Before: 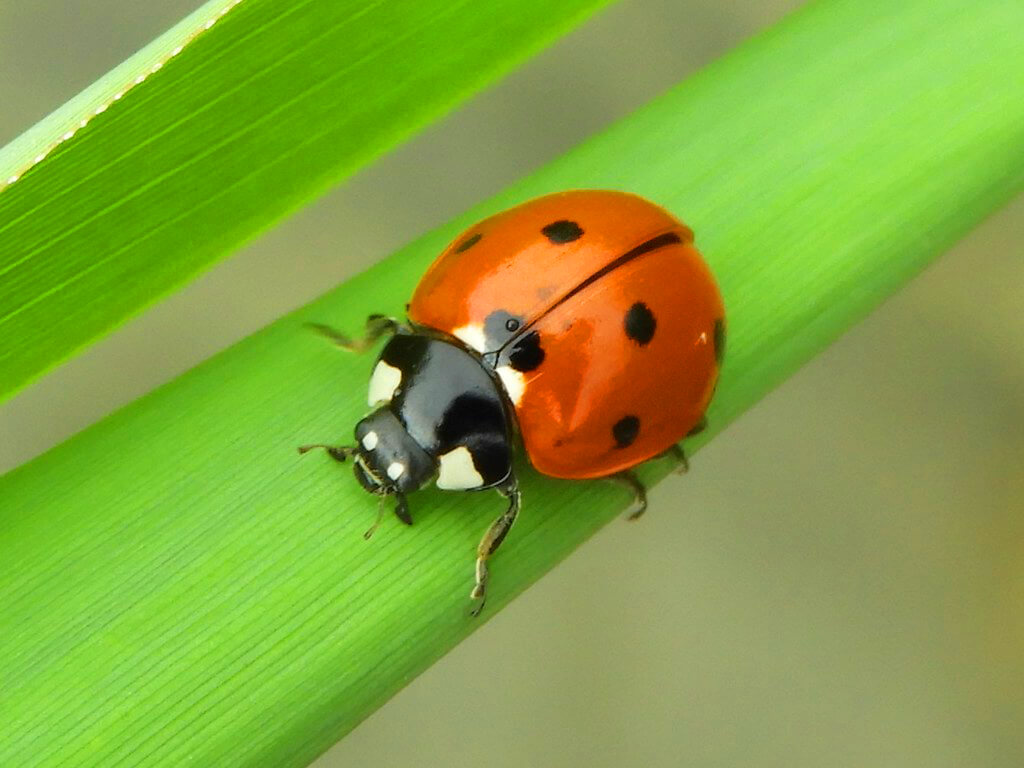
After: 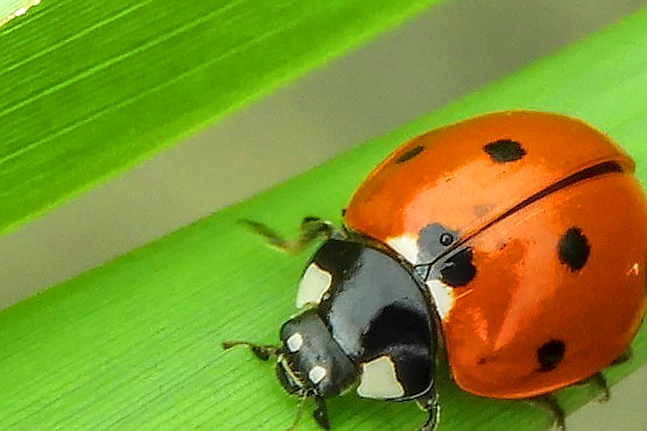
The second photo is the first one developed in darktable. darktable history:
local contrast: highlights 0%, shadows 0%, detail 133%
sharpen: radius 1.4, amount 1.25, threshold 0.7
crop and rotate: angle -4.99°, left 2.122%, top 6.945%, right 27.566%, bottom 30.519%
